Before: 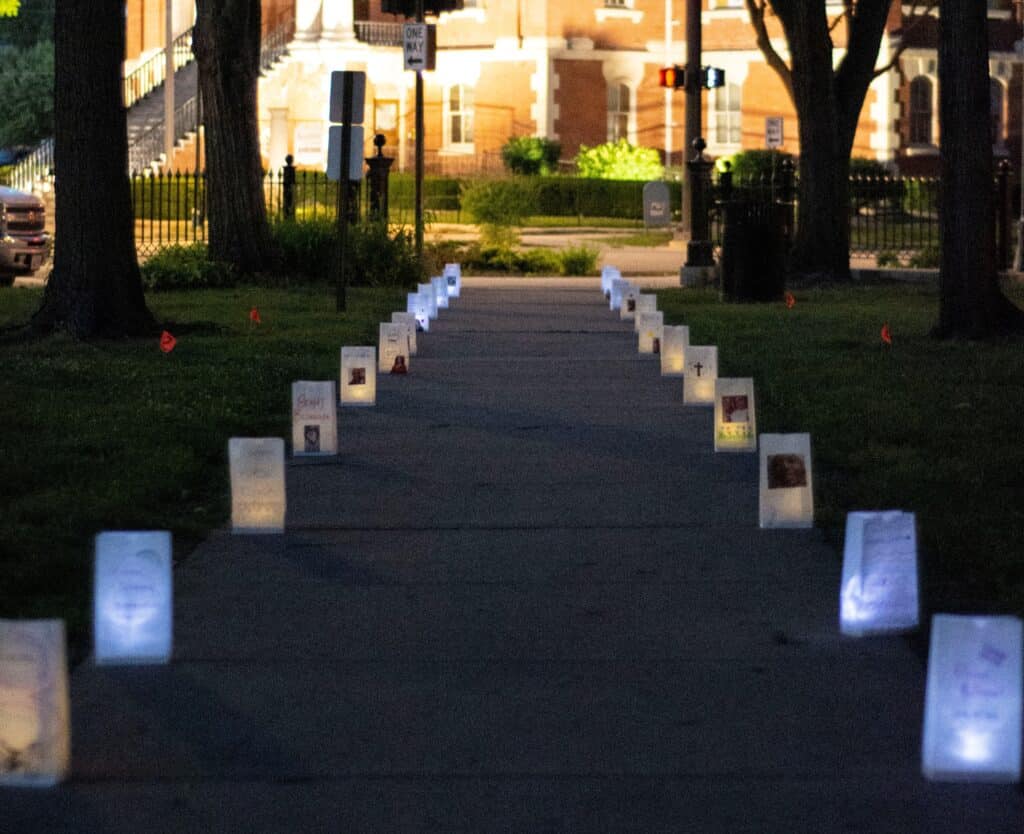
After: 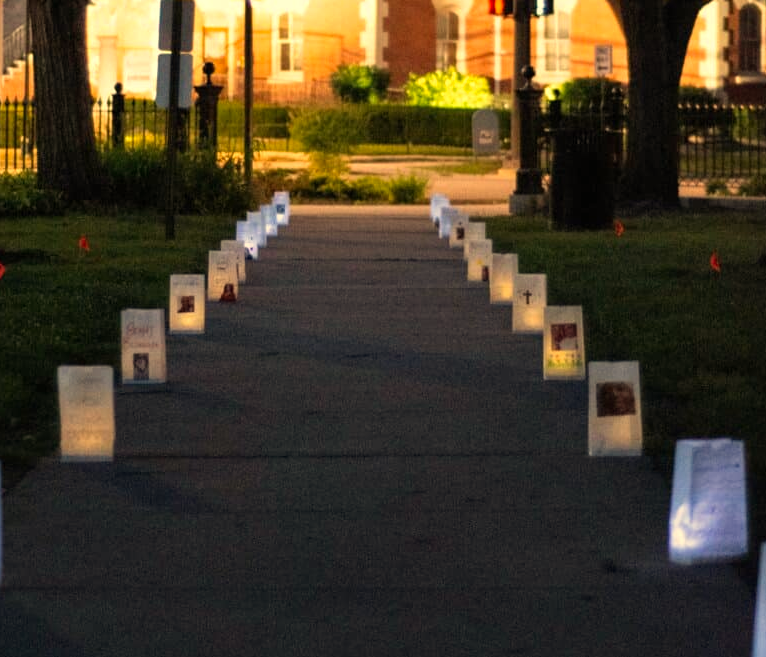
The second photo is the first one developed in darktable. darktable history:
white balance: red 1.123, blue 0.83
crop: left 16.768%, top 8.653%, right 8.362%, bottom 12.485%
contrast brightness saturation: saturation 0.1
